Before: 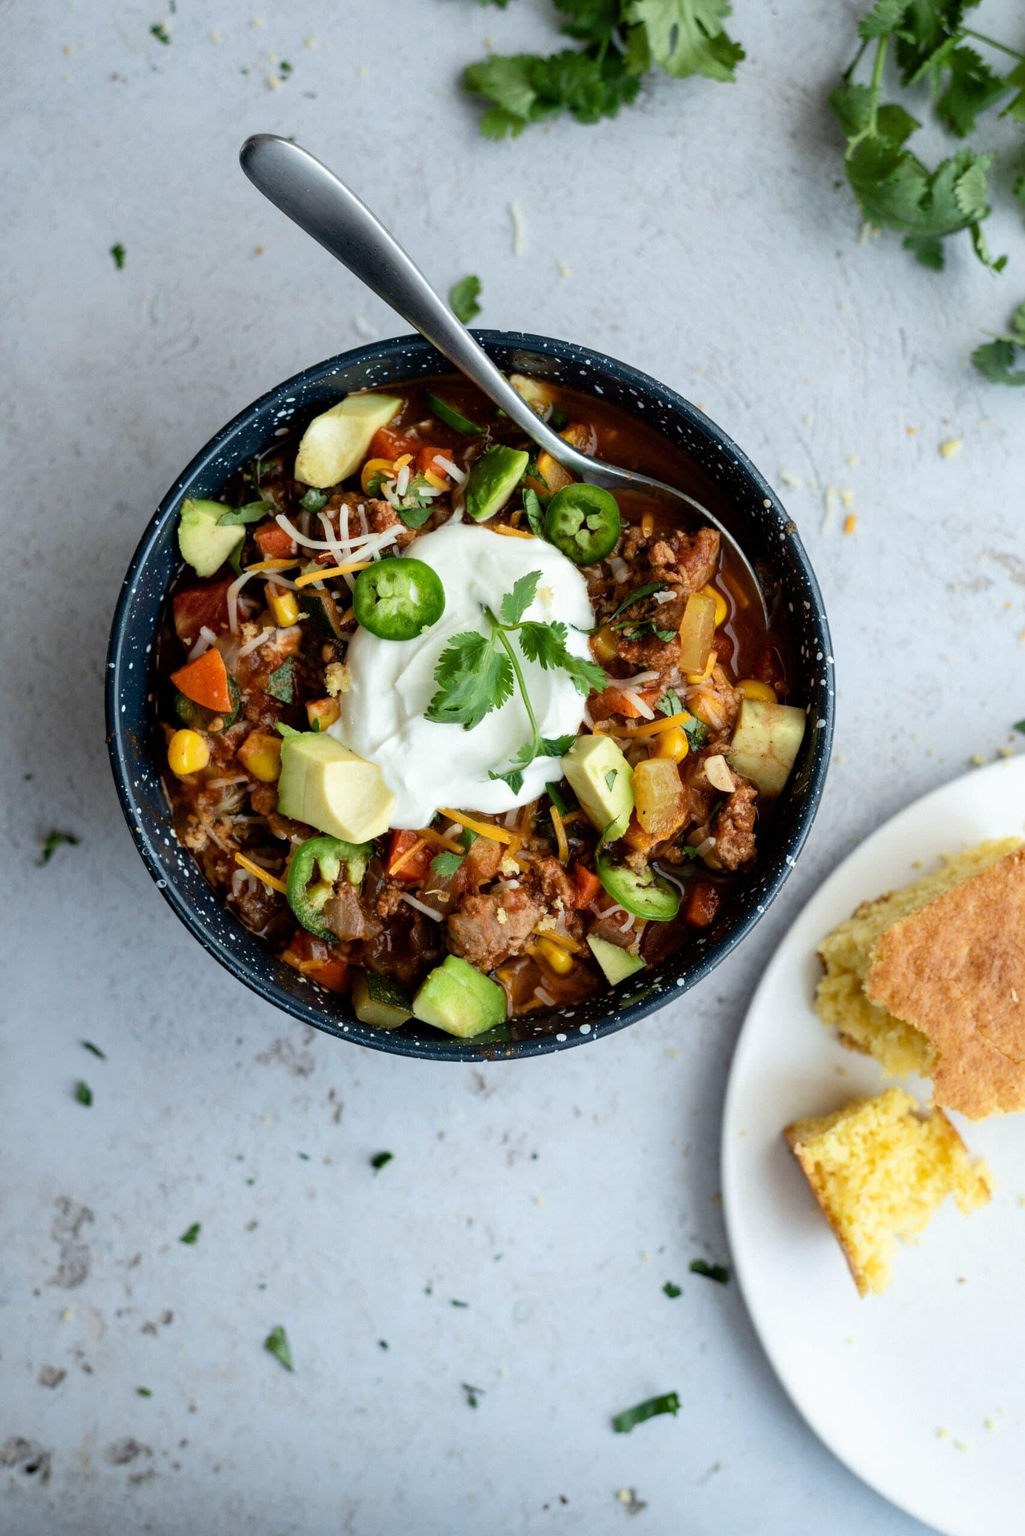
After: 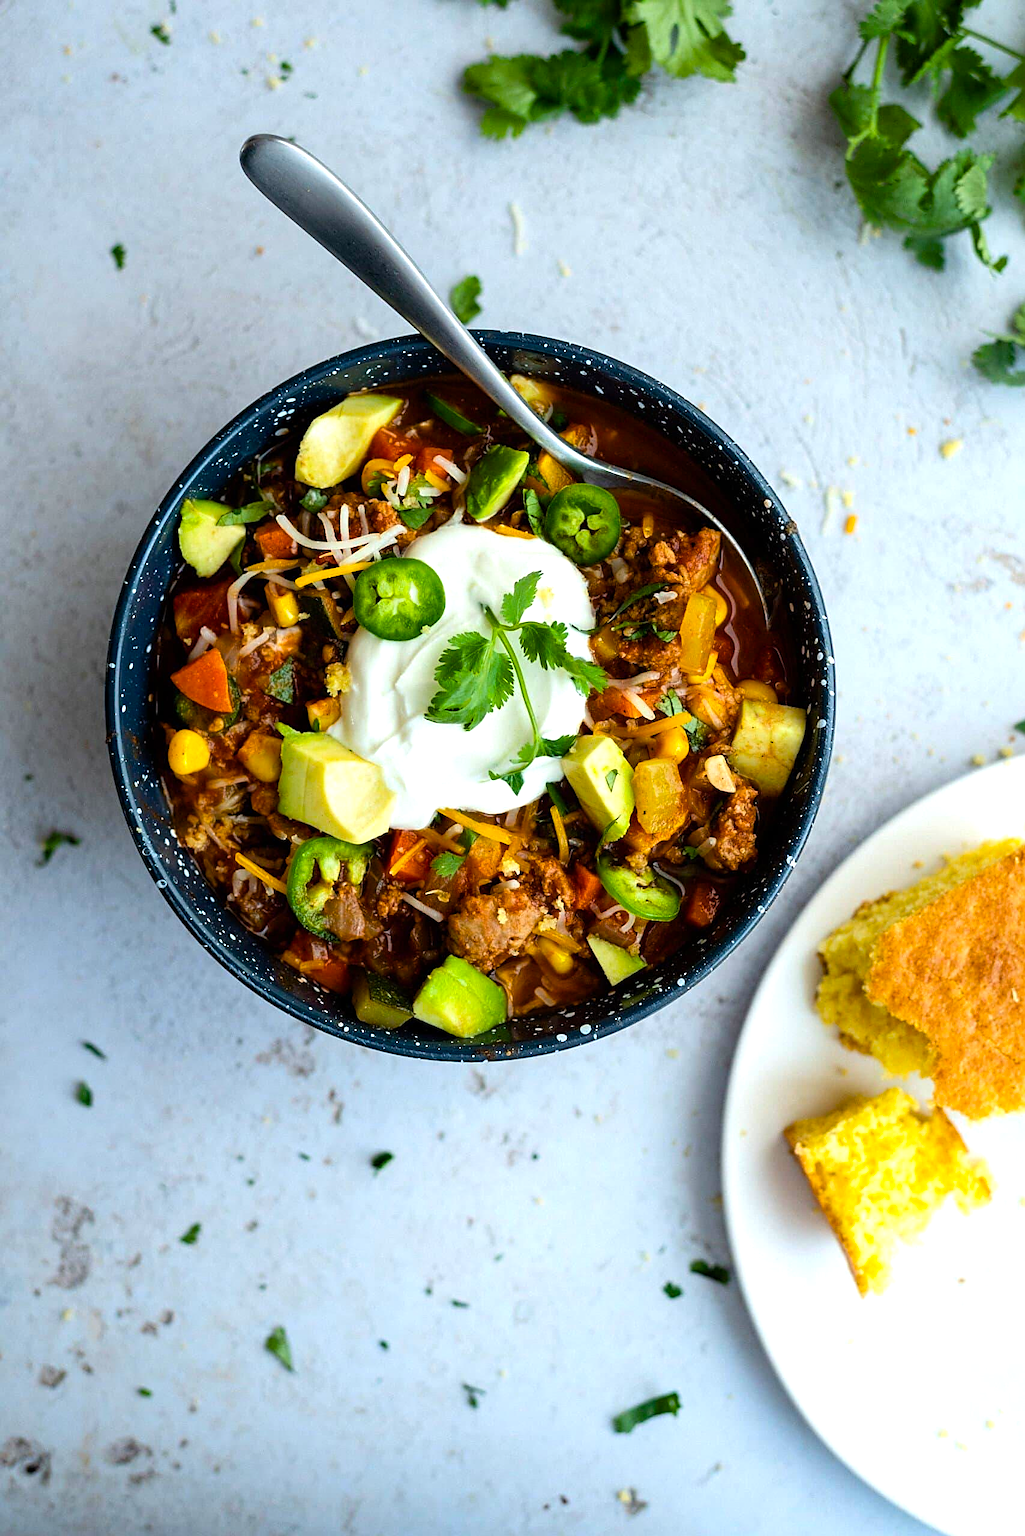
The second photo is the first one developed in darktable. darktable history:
color balance rgb: linear chroma grading › global chroma 14.955%, perceptual saturation grading › global saturation 19.317%, perceptual brilliance grading › highlights 9.567%, perceptual brilliance grading › mid-tones 4.945%, global vibrance 20%
sharpen: amount 0.575
